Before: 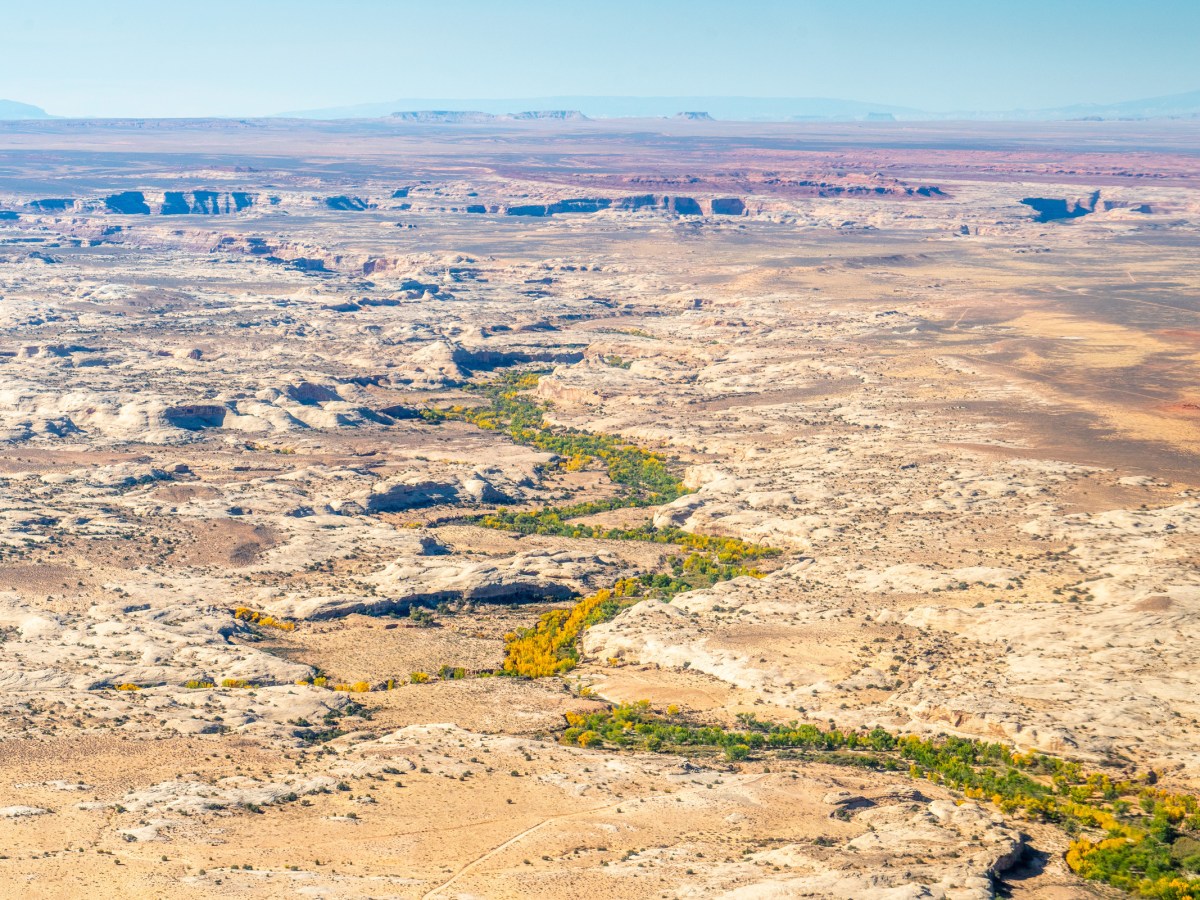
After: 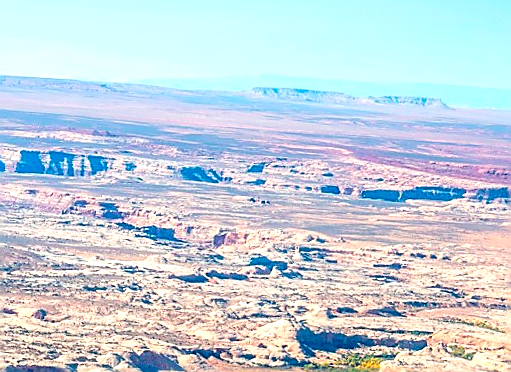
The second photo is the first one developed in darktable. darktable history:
rotate and perspective: rotation 4.1°, automatic cropping off
exposure: black level correction 0.003, exposure 0.383 EV, compensate highlight preservation false
crop: left 15.452%, top 5.459%, right 43.956%, bottom 56.62%
sharpen: radius 1.4, amount 1.25, threshold 0.7
color contrast: green-magenta contrast 1.73, blue-yellow contrast 1.15
